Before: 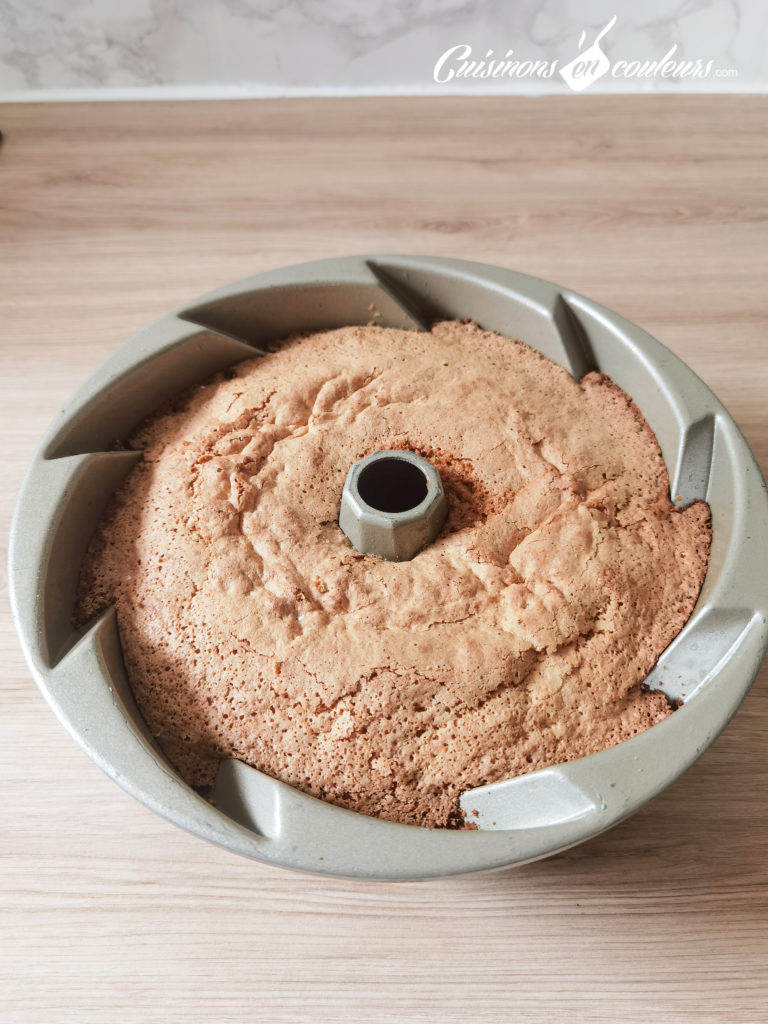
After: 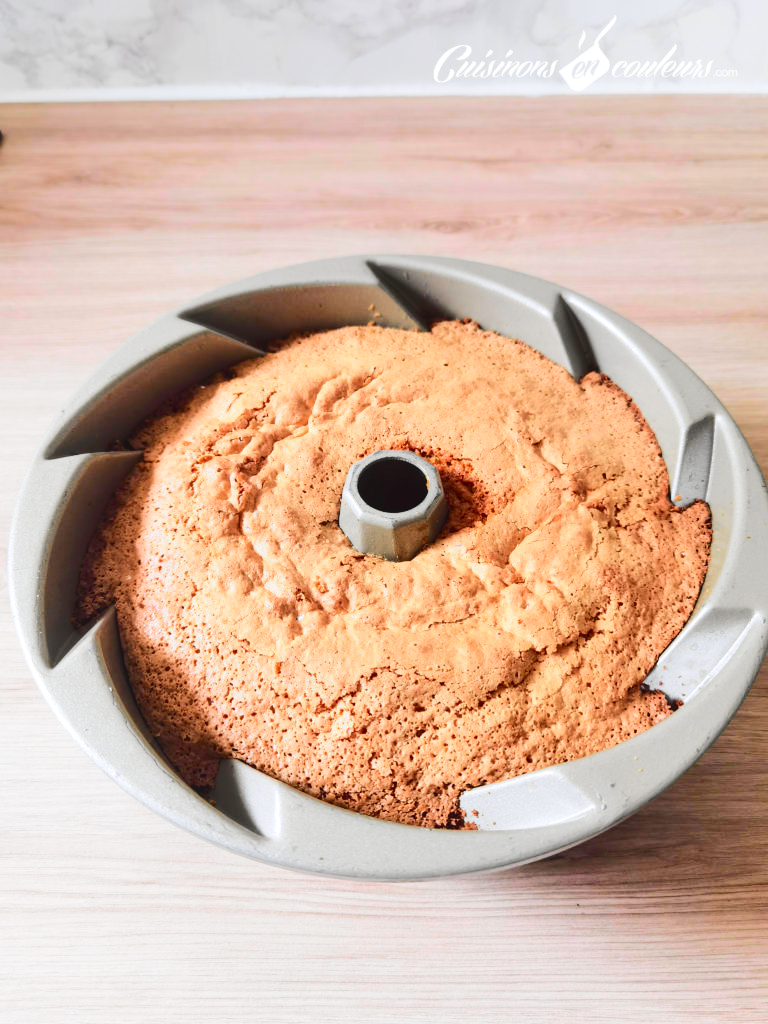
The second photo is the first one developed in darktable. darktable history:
tone curve: curves: ch0 [(0, 0.023) (0.103, 0.087) (0.295, 0.297) (0.445, 0.531) (0.553, 0.665) (0.735, 0.843) (0.994, 1)]; ch1 [(0, 0) (0.427, 0.346) (0.456, 0.426) (0.484, 0.494) (0.509, 0.505) (0.535, 0.56) (0.581, 0.632) (0.646, 0.715) (1, 1)]; ch2 [(0, 0) (0.369, 0.388) (0.449, 0.431) (0.501, 0.495) (0.533, 0.518) (0.572, 0.612) (0.677, 0.752) (1, 1)], color space Lab, independent channels, preserve colors none
